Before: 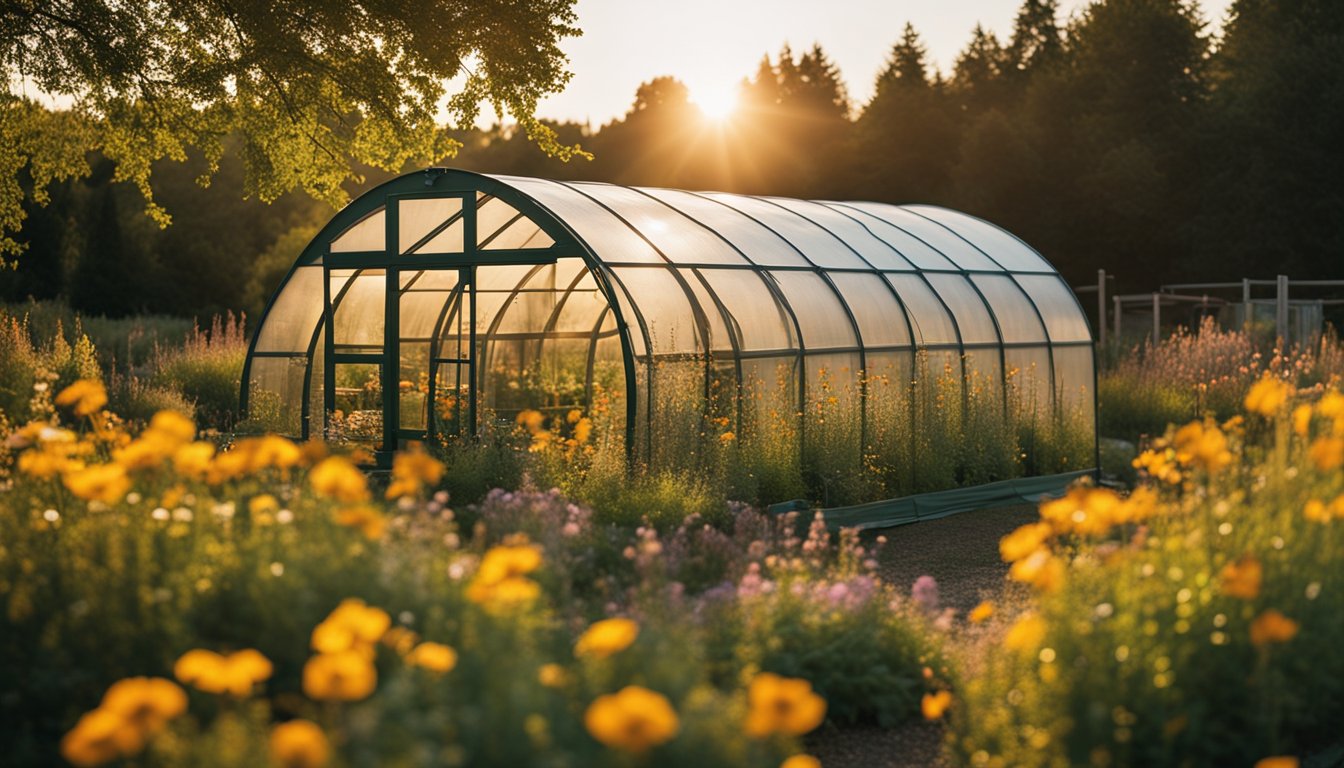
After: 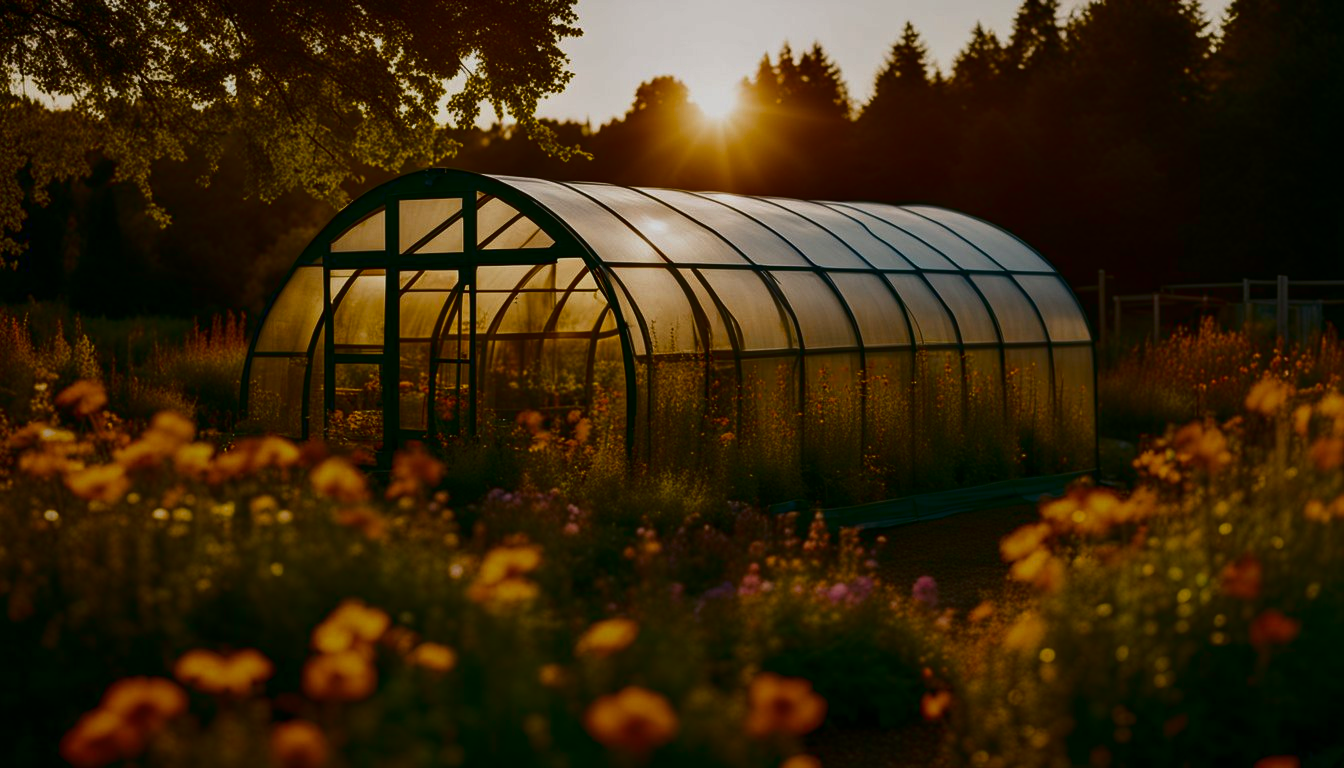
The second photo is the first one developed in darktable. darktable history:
contrast brightness saturation: brightness -0.518
color balance rgb: perceptual saturation grading › global saturation 29.983%, global vibrance 20%
tone equalizer: -8 EV 0.217 EV, -7 EV 0.401 EV, -6 EV 0.412 EV, -5 EV 0.215 EV, -3 EV -0.249 EV, -2 EV -0.42 EV, -1 EV -0.403 EV, +0 EV -0.256 EV
